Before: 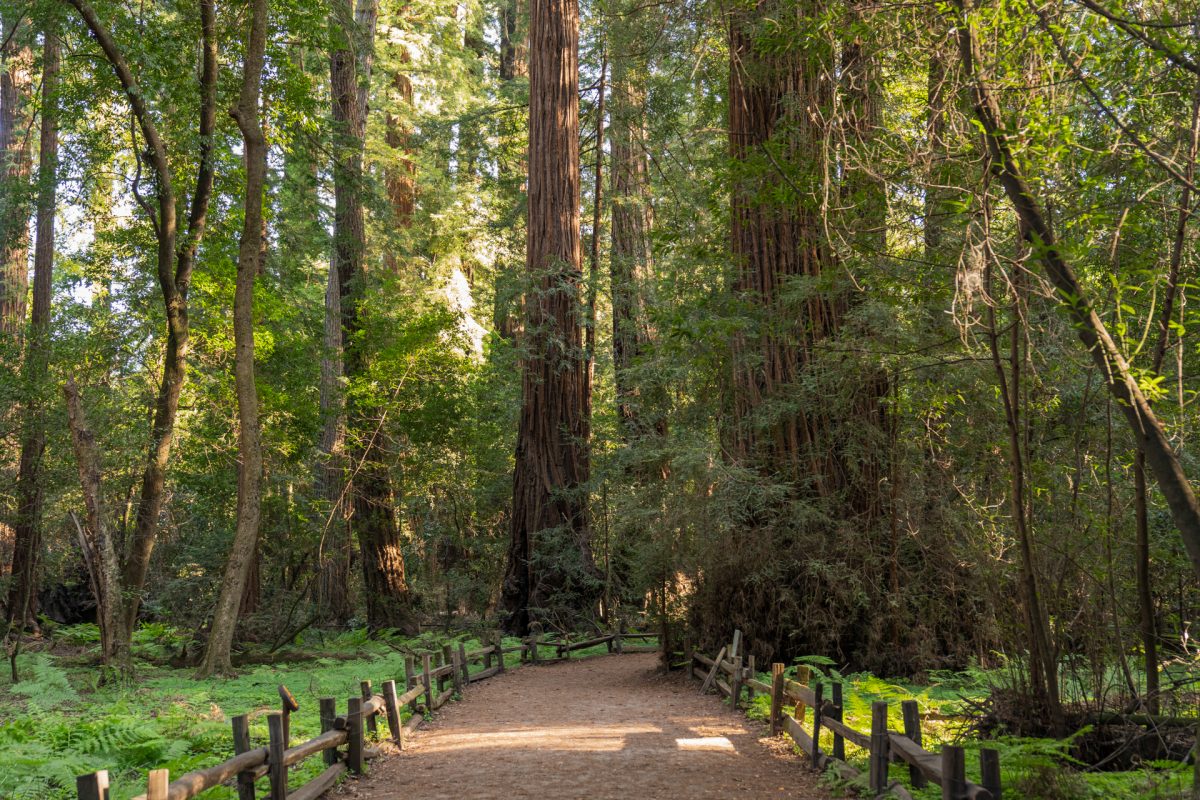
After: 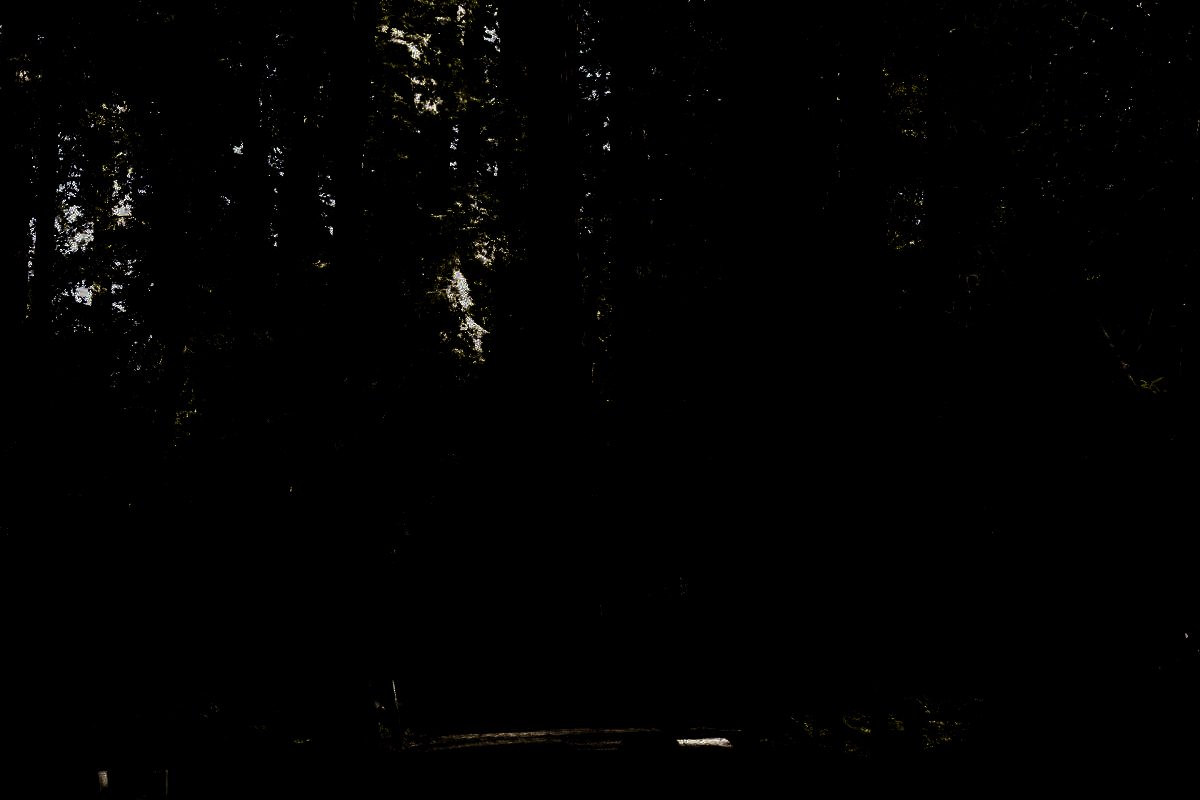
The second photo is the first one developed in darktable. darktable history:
levels: levels [0.721, 0.937, 0.997]
color balance rgb: perceptual saturation grading › global saturation 25.772%, global vibrance 20%
color correction: highlights b* 0.039, saturation 2.21
